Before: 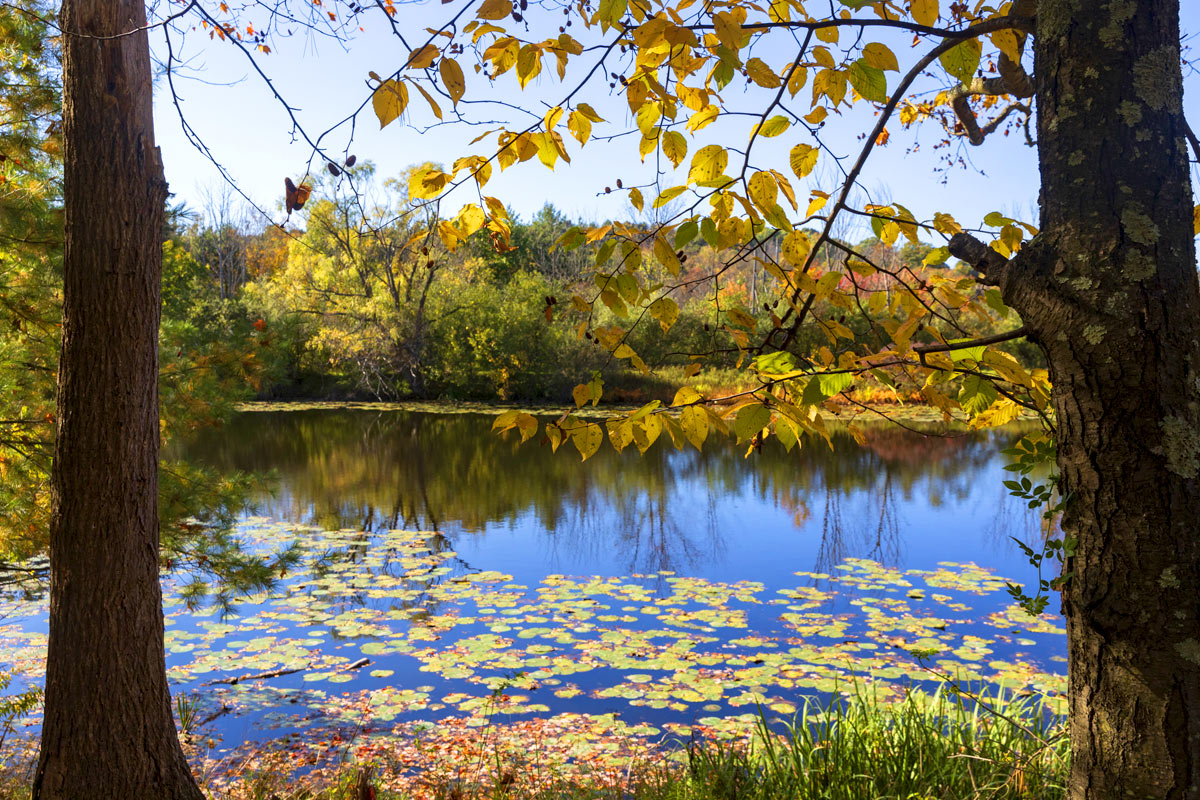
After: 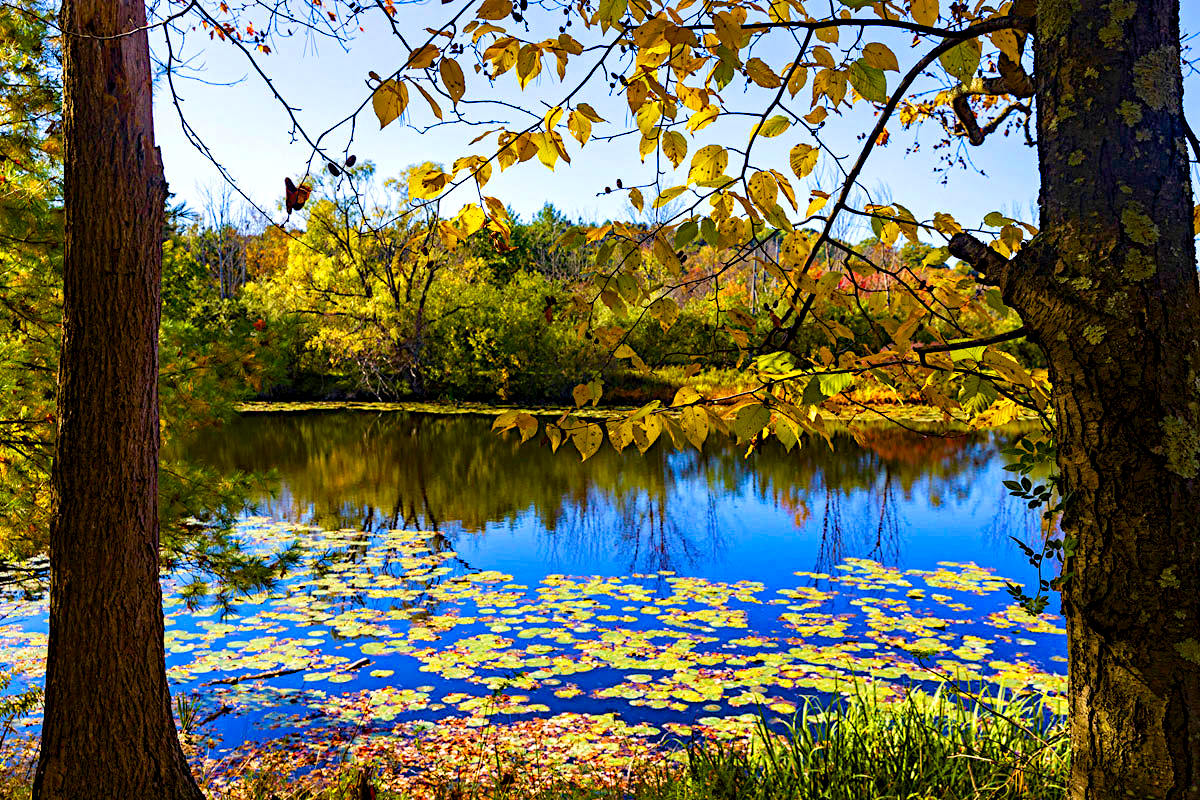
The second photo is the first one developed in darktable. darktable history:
contrast equalizer: octaves 7, y [[0.6 ×6], [0.55 ×6], [0 ×6], [0 ×6], [0 ×6]], mix 0.3
color balance rgb: perceptual saturation grading › global saturation 20%, perceptual saturation grading › highlights -25%, perceptual saturation grading › shadows 50.52%, global vibrance 40.24%
color balance rgb "light contrast": perceptual brilliance grading › highlights 10%, perceptual brilliance grading › mid-tones 5%, perceptual brilliance grading › shadows -10%
diffuse or sharpen "sharpen demosaicing: AA filter": edge sensitivity 1, 1st order anisotropy 100%, 2nd order anisotropy 100%, 3rd order anisotropy 100%, 4th order anisotropy 100%, 1st order speed -25%, 2nd order speed -25%, 3rd order speed -25%, 4th order speed -25%
haze removal: adaptive false
